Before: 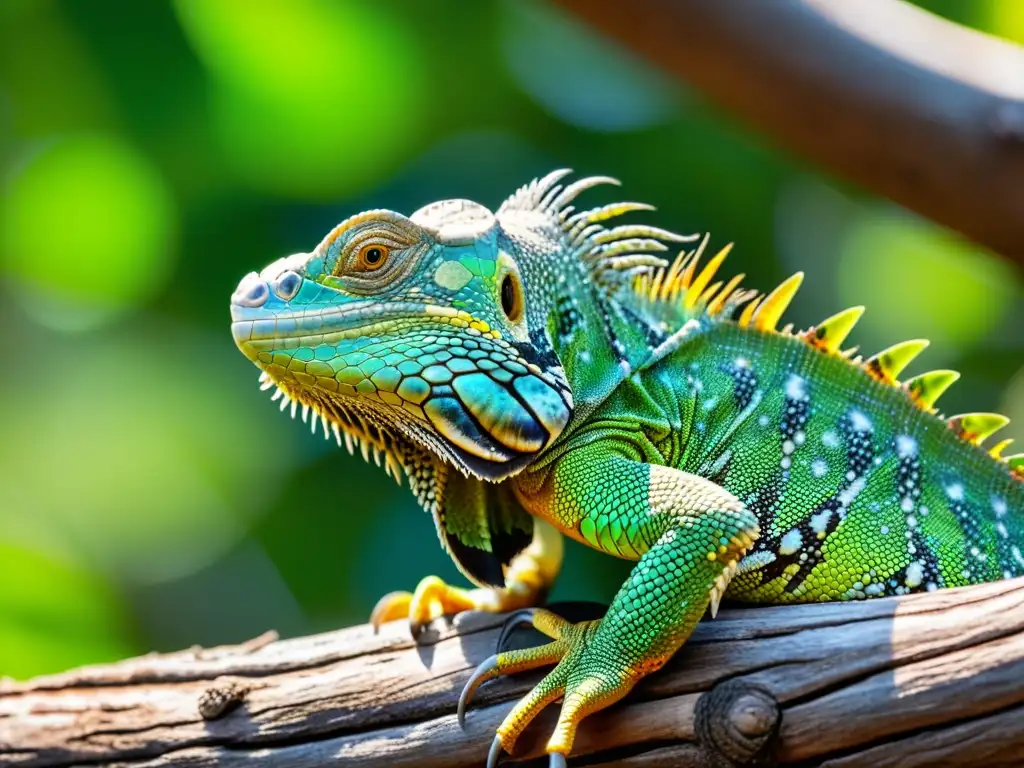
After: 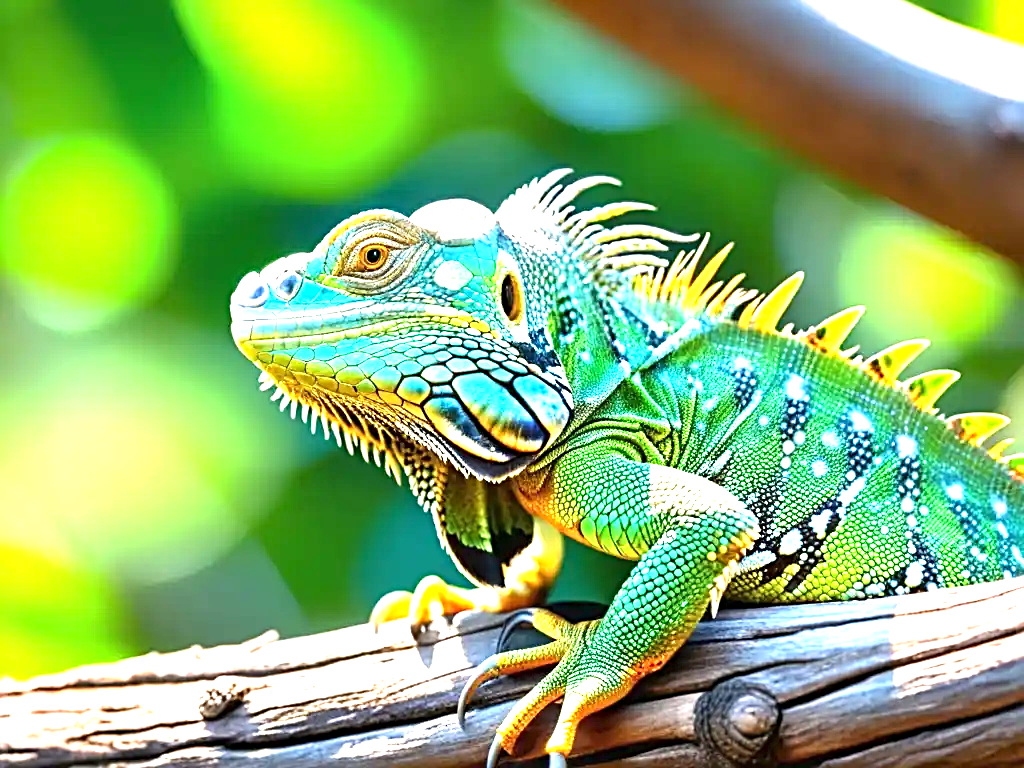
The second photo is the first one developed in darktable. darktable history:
sharpen: radius 3.119
exposure: black level correction 0, exposure 1.6 EV, compensate exposure bias true, compensate highlight preservation false
